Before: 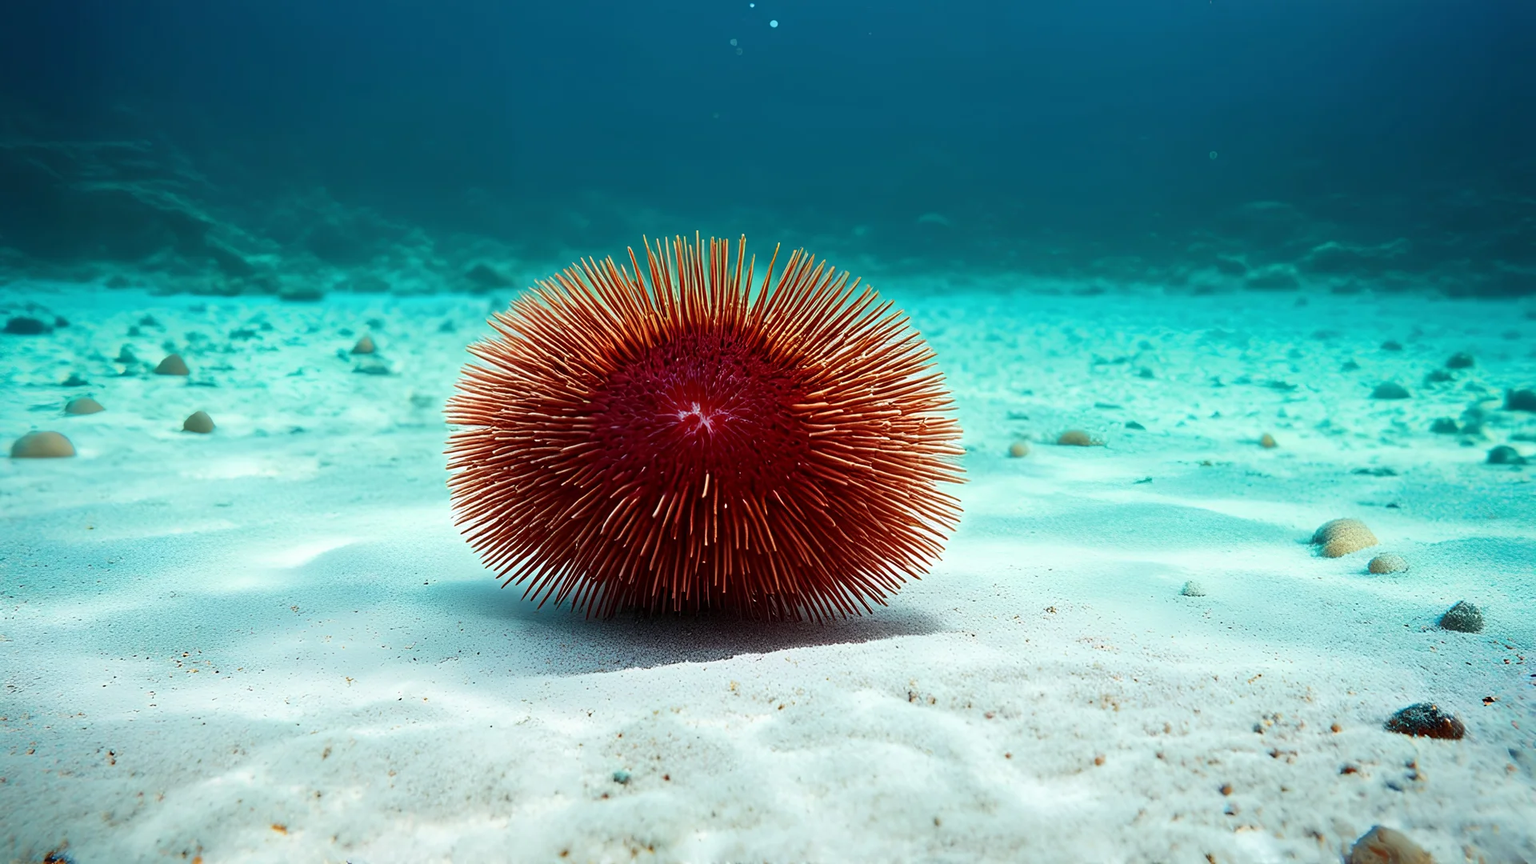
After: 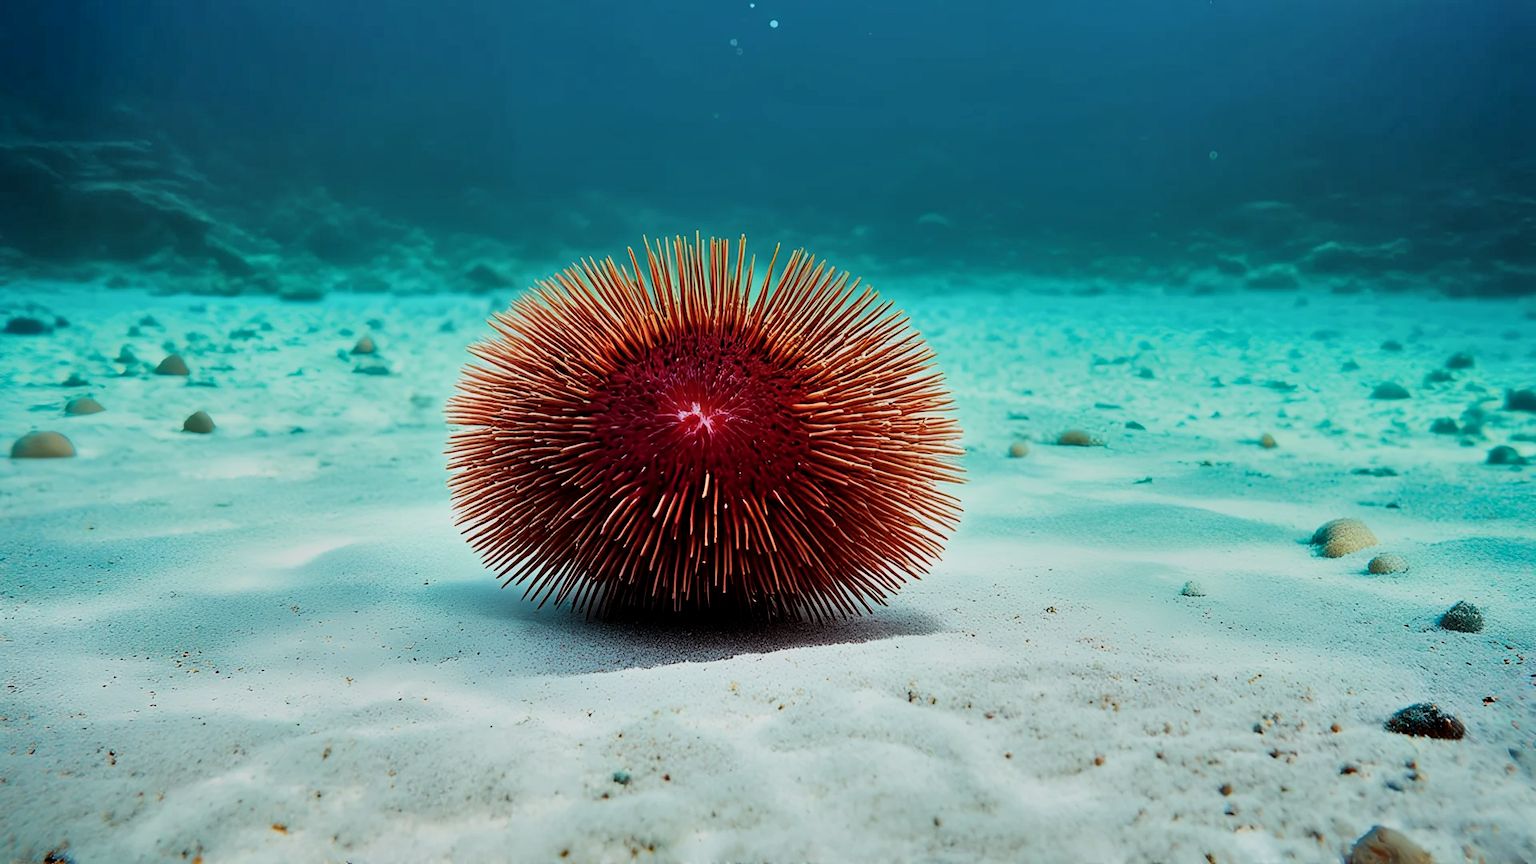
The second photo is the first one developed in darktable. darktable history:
filmic rgb: black relative exposure -7.78 EV, white relative exposure 4.41 EV, threshold 3.03 EV, target black luminance 0%, hardness 3.76, latitude 50.68%, contrast 1.077, highlights saturation mix 8.52%, shadows ↔ highlights balance -0.273%, enable highlight reconstruction true
shadows and highlights: soften with gaussian
